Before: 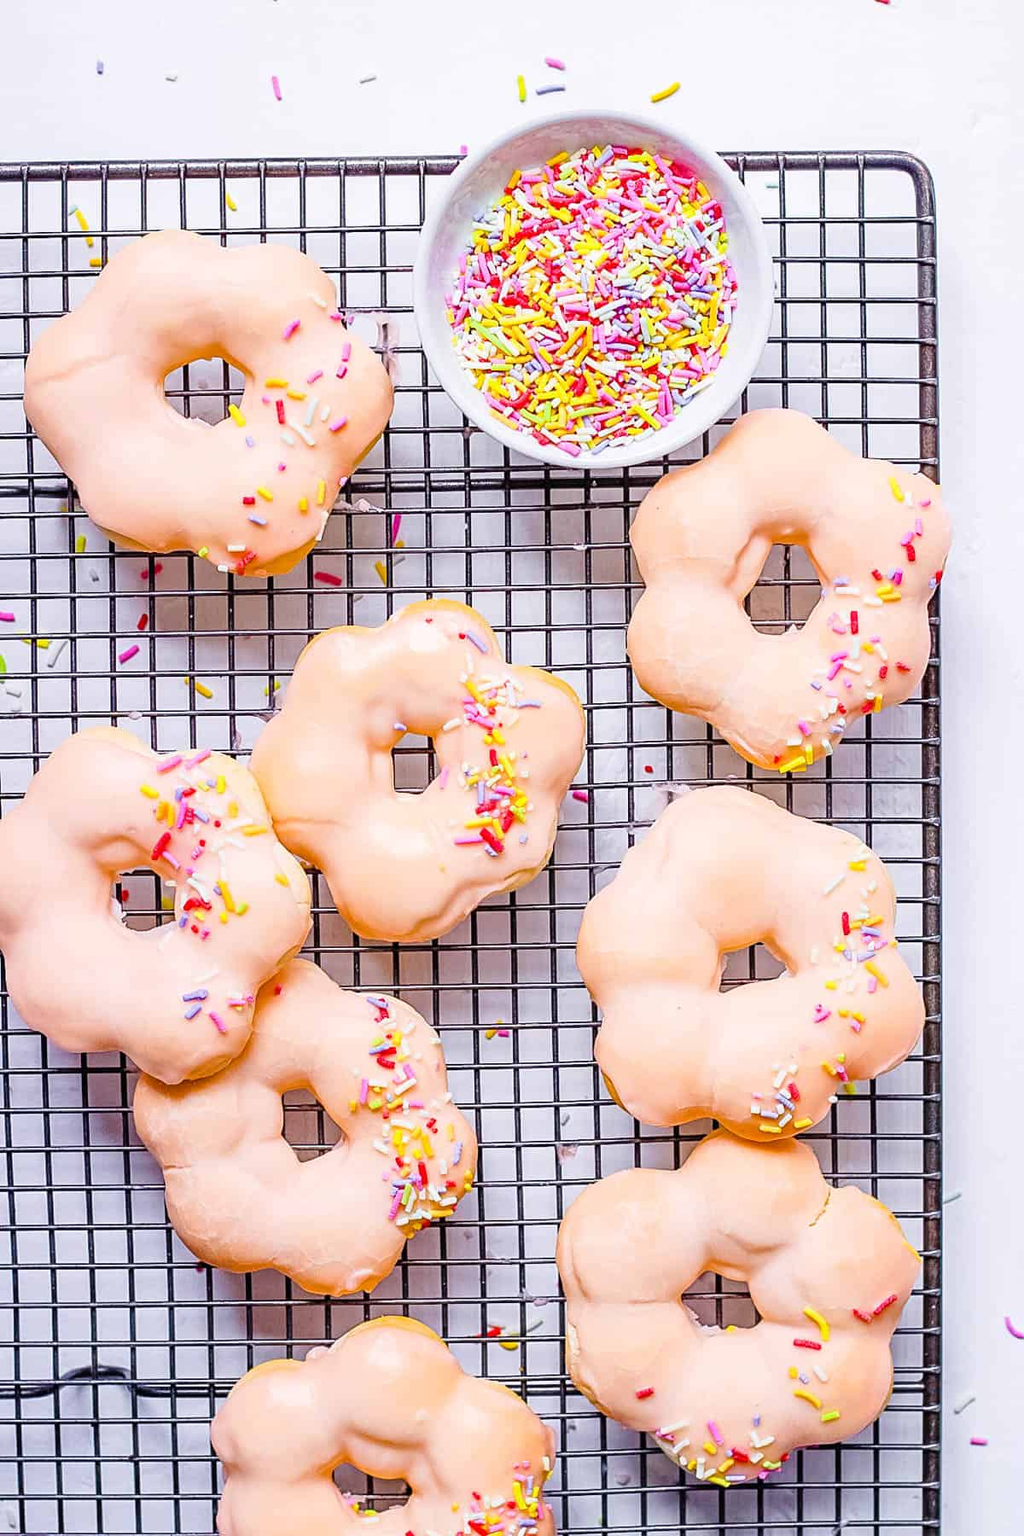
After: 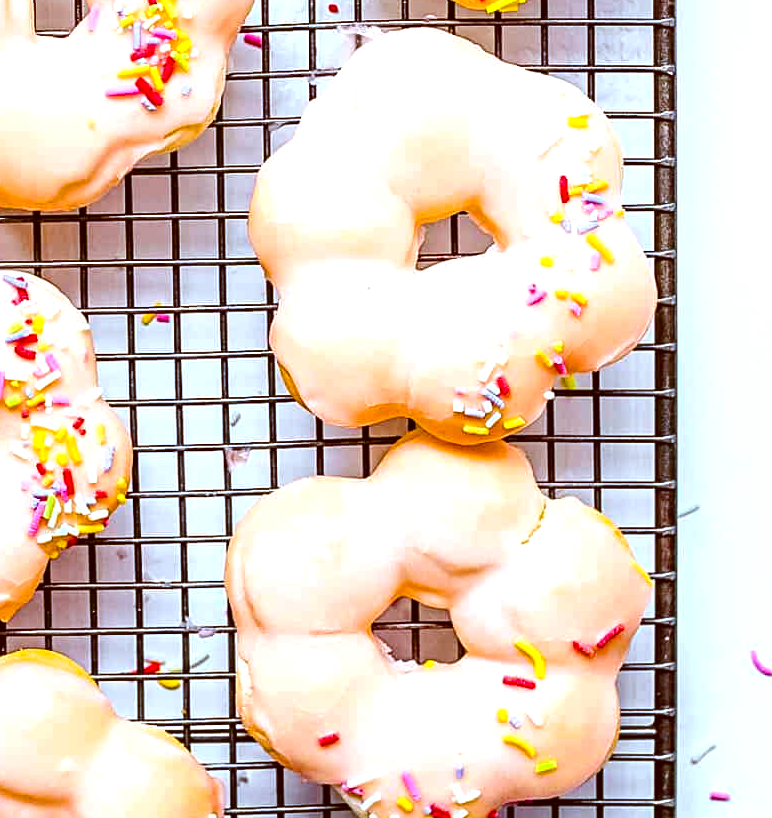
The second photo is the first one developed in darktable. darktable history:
color correction: highlights a* -14.35, highlights b* -16.19, shadows a* 10.85, shadows b* 29.02
exposure: exposure -0.156 EV, compensate exposure bias true, compensate highlight preservation false
crop and rotate: left 35.659%, top 49.666%, bottom 4.872%
color balance rgb: highlights gain › chroma 3.022%, highlights gain › hue 54.52°, perceptual saturation grading › global saturation 25.256%, perceptual brilliance grading › highlights 19.612%, perceptual brilliance grading › mid-tones 19.936%, perceptual brilliance grading › shadows -20.527%
